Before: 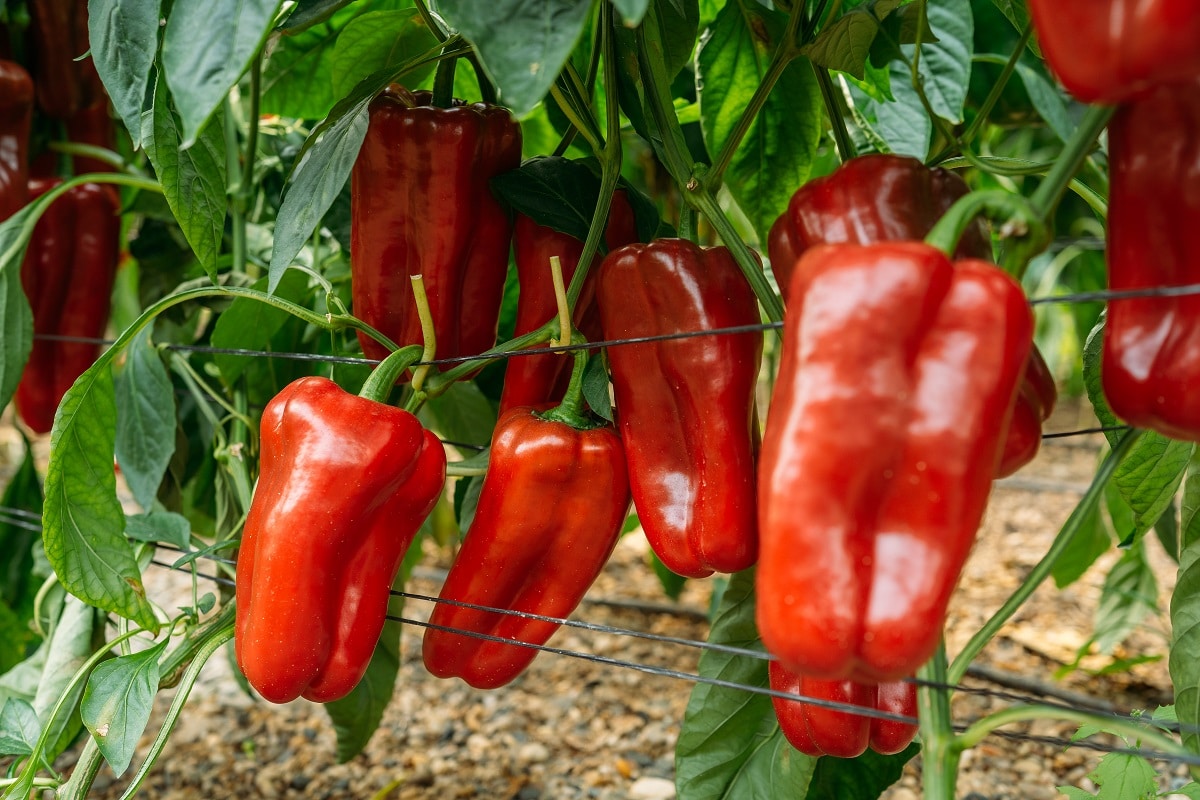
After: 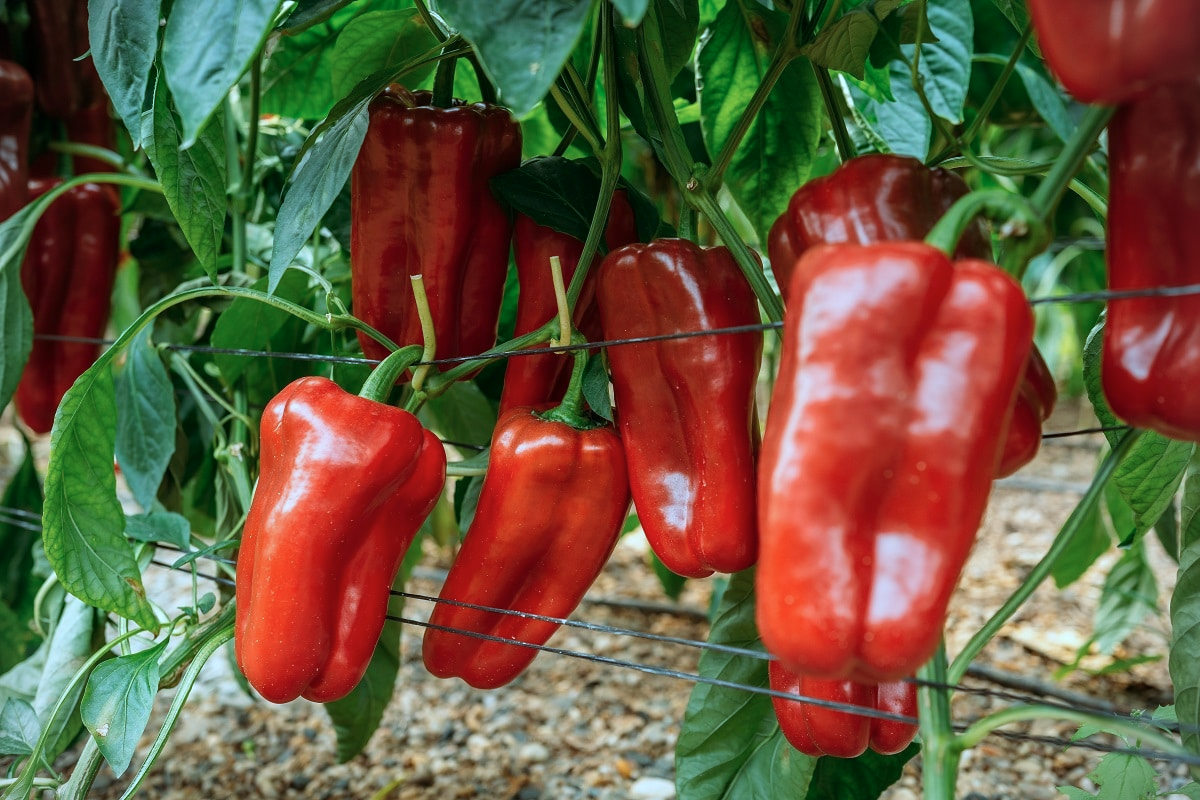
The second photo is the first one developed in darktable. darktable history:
color correction: highlights a* -9.82, highlights b* -21.86
contrast equalizer: octaves 7, y [[0.5, 0.488, 0.462, 0.461, 0.491, 0.5], [0.5 ×6], [0.5 ×6], [0 ×6], [0 ×6]], mix -0.186
vignetting: fall-off start 91.43%
